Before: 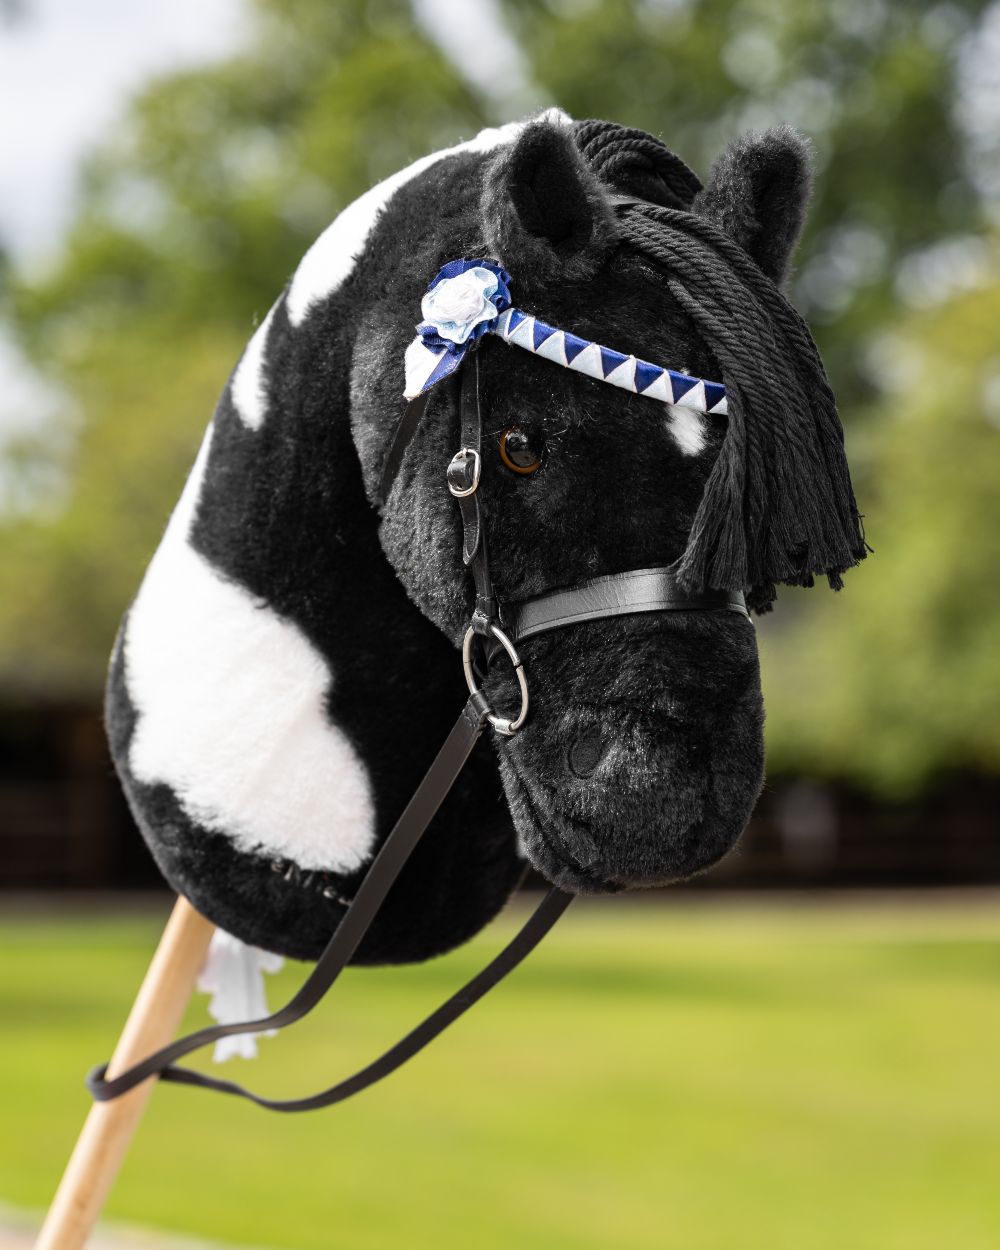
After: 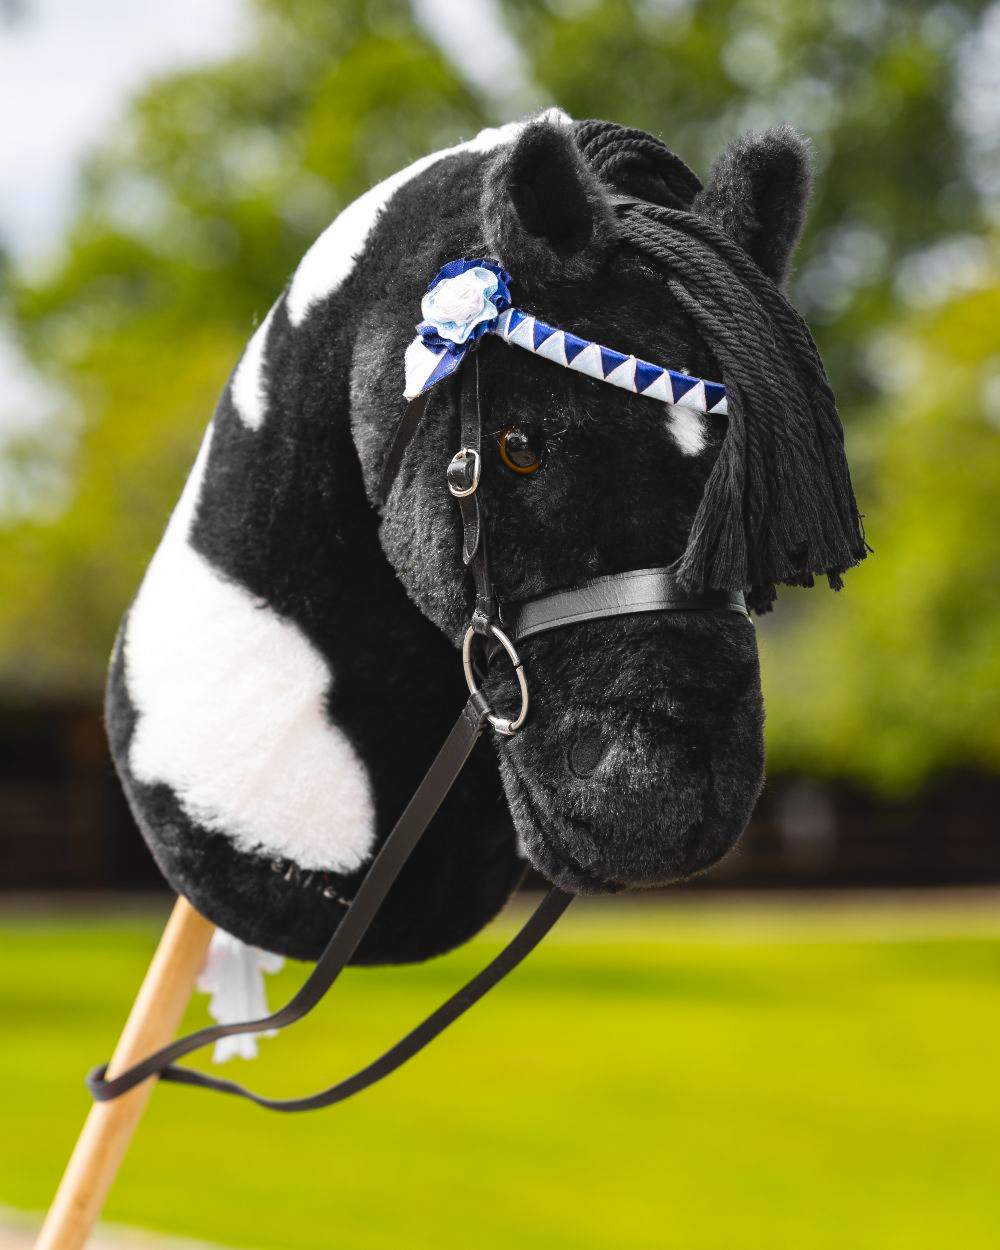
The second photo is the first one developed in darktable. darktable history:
color balance rgb: global offset › luminance 0.483%, perceptual saturation grading › global saturation 36.162%
